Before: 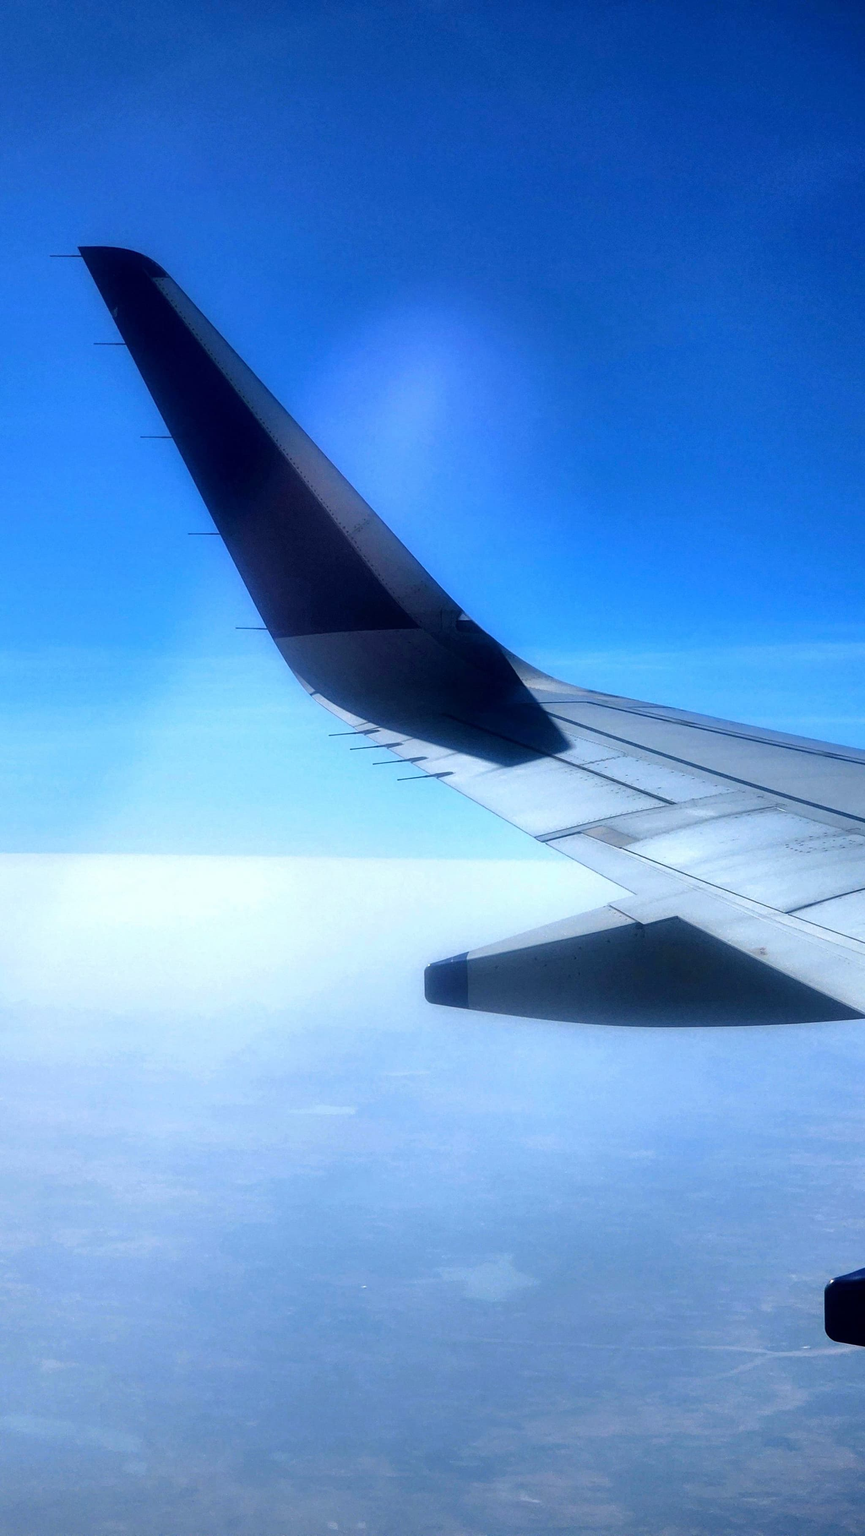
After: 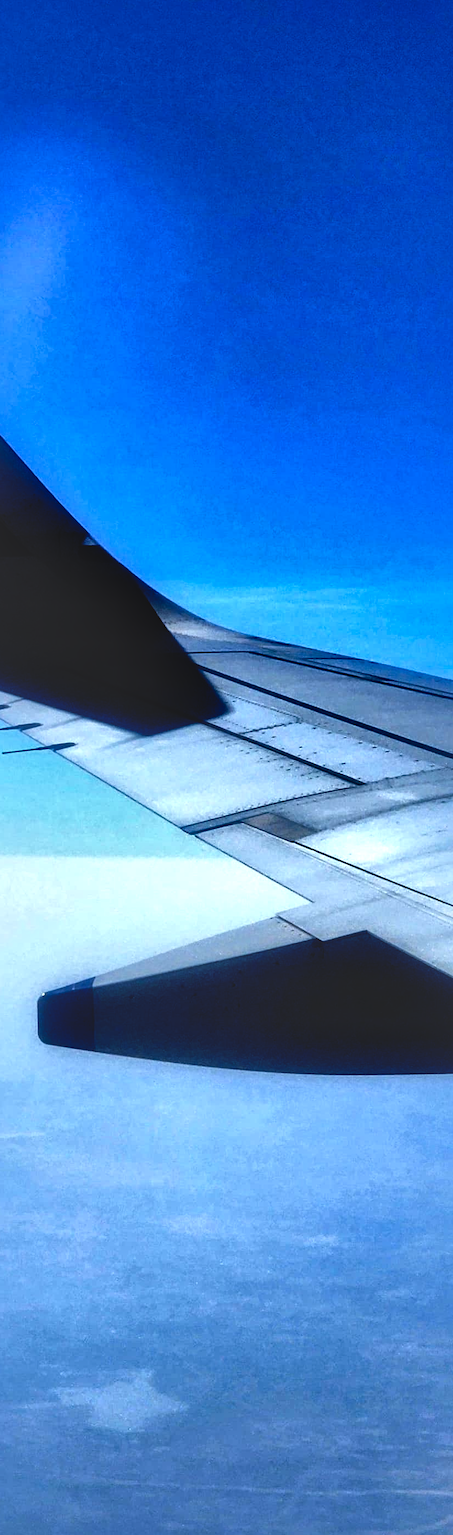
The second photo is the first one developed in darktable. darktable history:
crop: left 45.76%, top 13.132%, right 13.927%, bottom 10.035%
base curve: curves: ch0 [(0, 0.02) (0.083, 0.036) (1, 1)], preserve colors none
exposure: black level correction 0, compensate highlight preservation false
local contrast: mode bilateral grid, contrast 43, coarseness 69, detail 215%, midtone range 0.2
